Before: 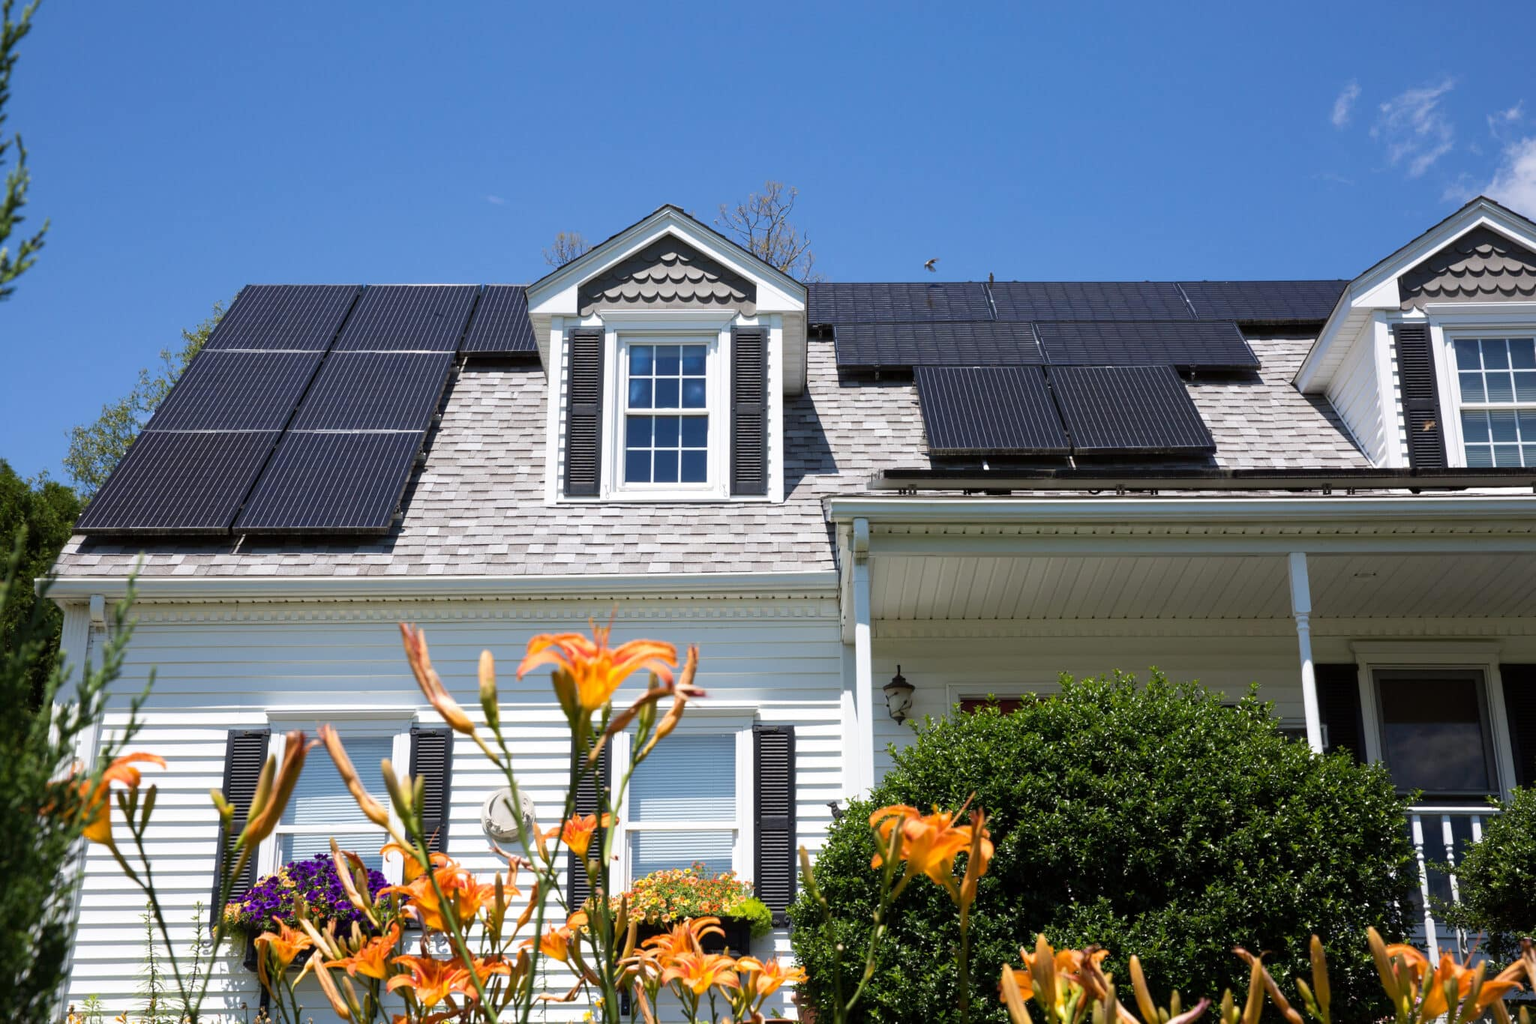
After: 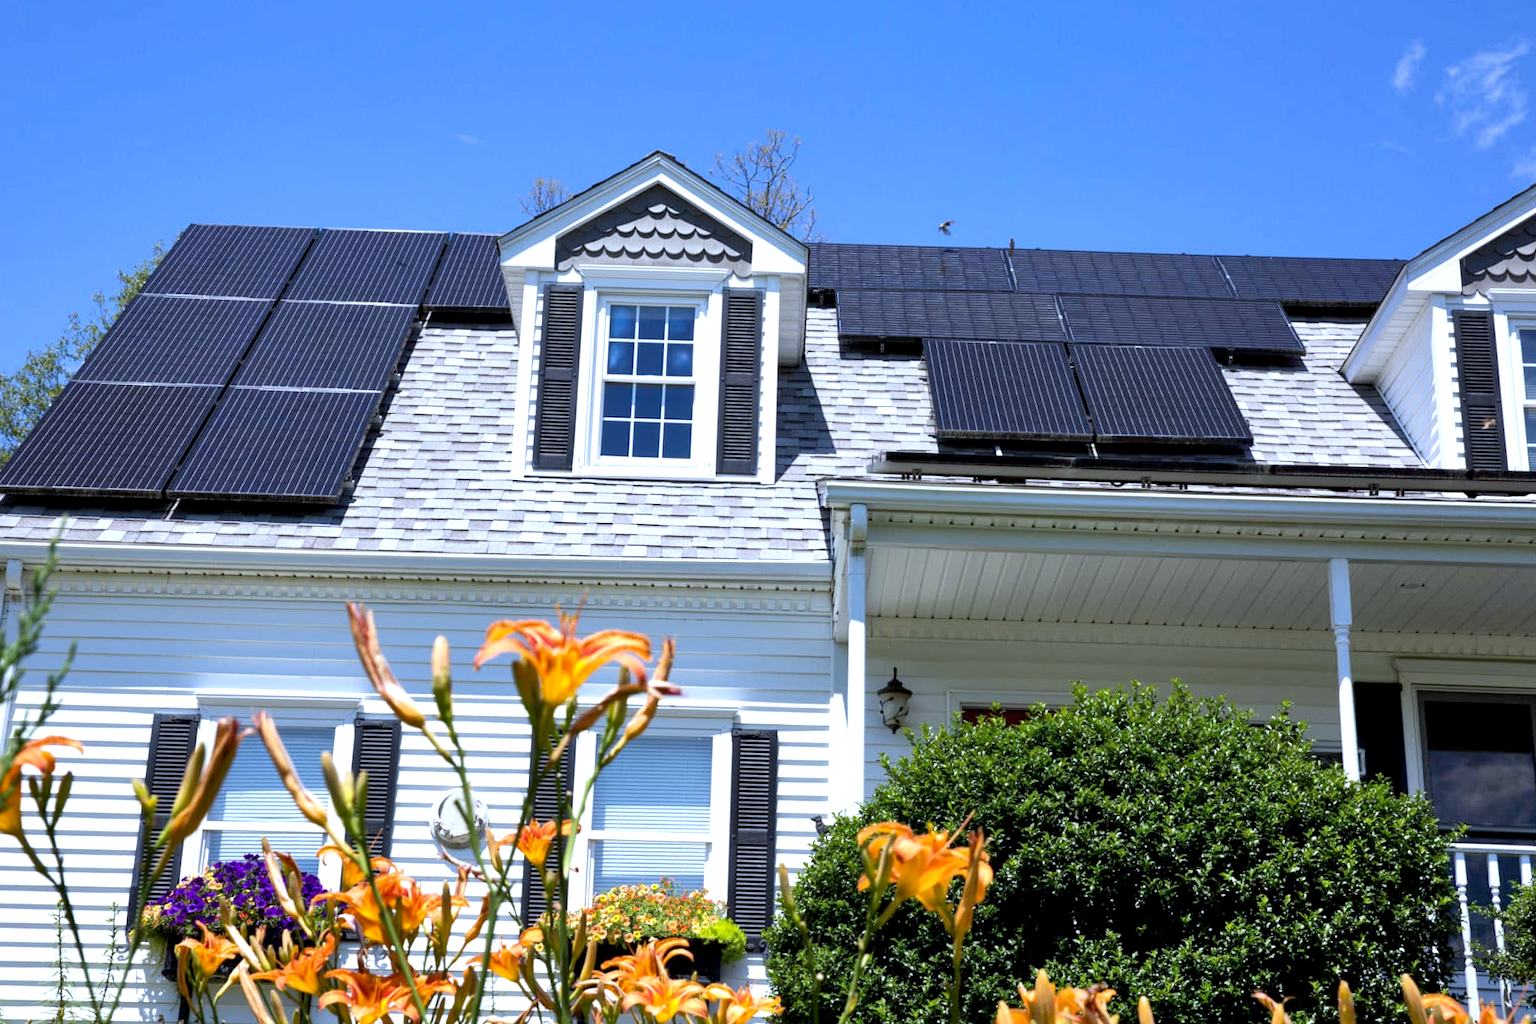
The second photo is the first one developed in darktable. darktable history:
white balance: red 0.926, green 1.003, blue 1.133
crop and rotate: angle -1.96°, left 3.097%, top 4.154%, right 1.586%, bottom 0.529%
exposure: black level correction 0.003, exposure 0.383 EV, compensate highlight preservation false
local contrast: highlights 100%, shadows 100%, detail 120%, midtone range 0.2
shadows and highlights: shadows 49, highlights -41, soften with gaussian
